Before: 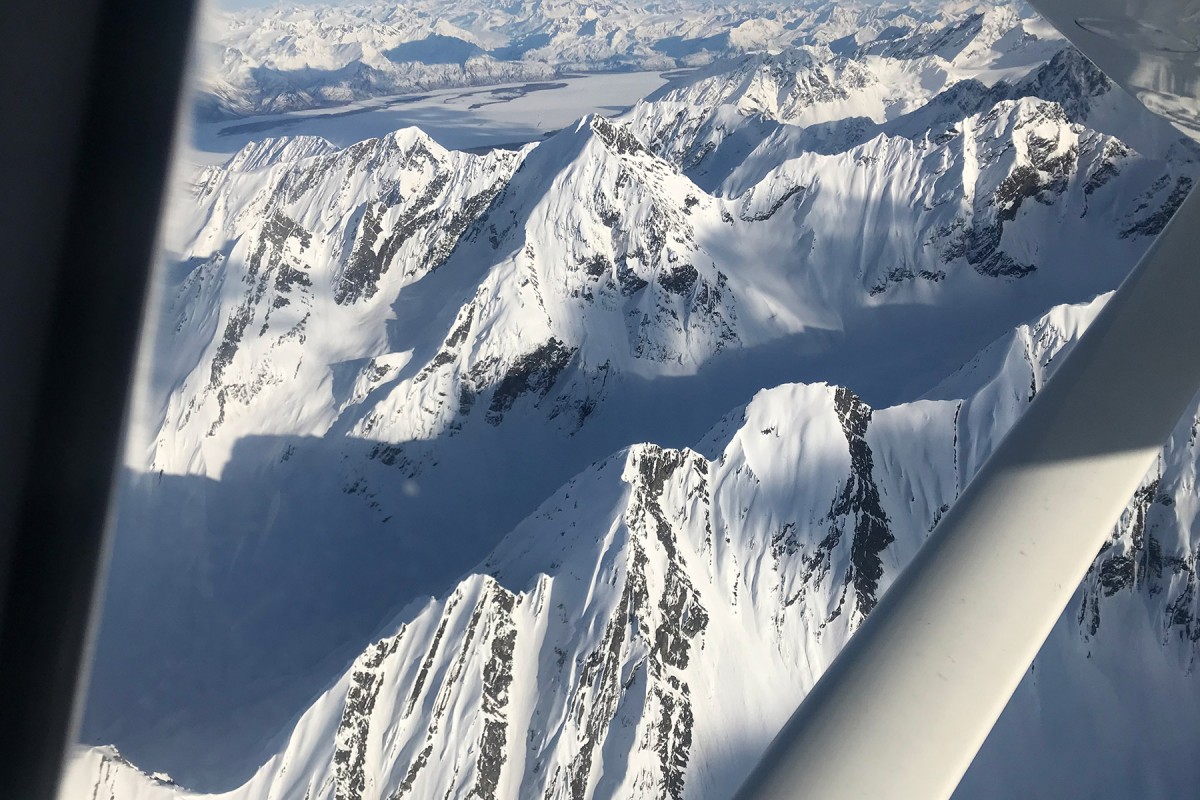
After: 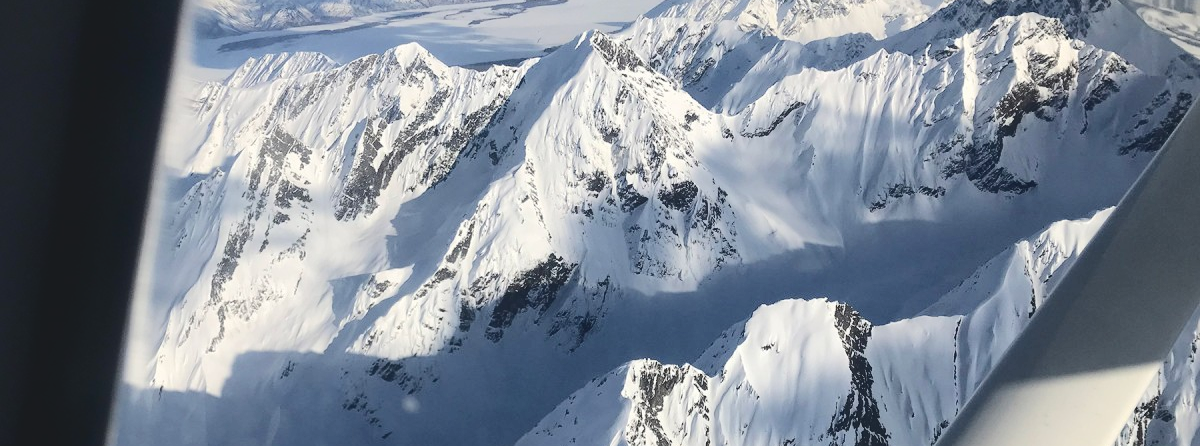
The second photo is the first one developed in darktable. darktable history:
crop and rotate: top 10.574%, bottom 33.571%
tone curve: curves: ch0 [(0, 0) (0.003, 0.096) (0.011, 0.097) (0.025, 0.096) (0.044, 0.099) (0.069, 0.109) (0.1, 0.129) (0.136, 0.149) (0.177, 0.176) (0.224, 0.22) (0.277, 0.288) (0.335, 0.385) (0.399, 0.49) (0.468, 0.581) (0.543, 0.661) (0.623, 0.729) (0.709, 0.79) (0.801, 0.849) (0.898, 0.912) (1, 1)], color space Lab, independent channels, preserve colors none
